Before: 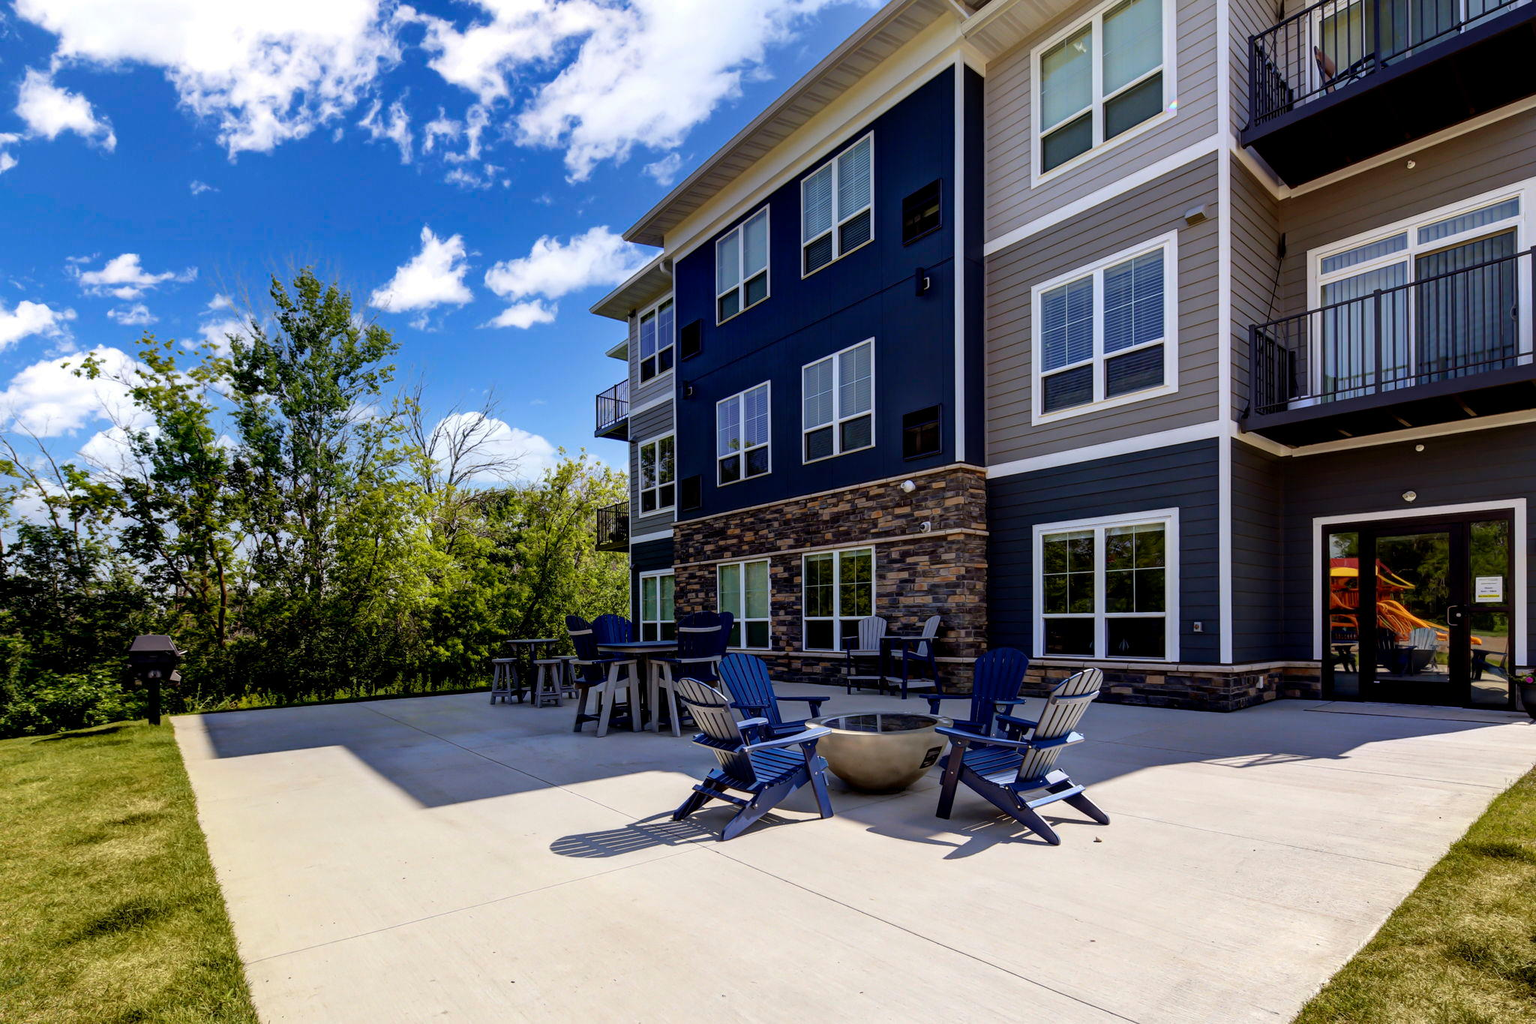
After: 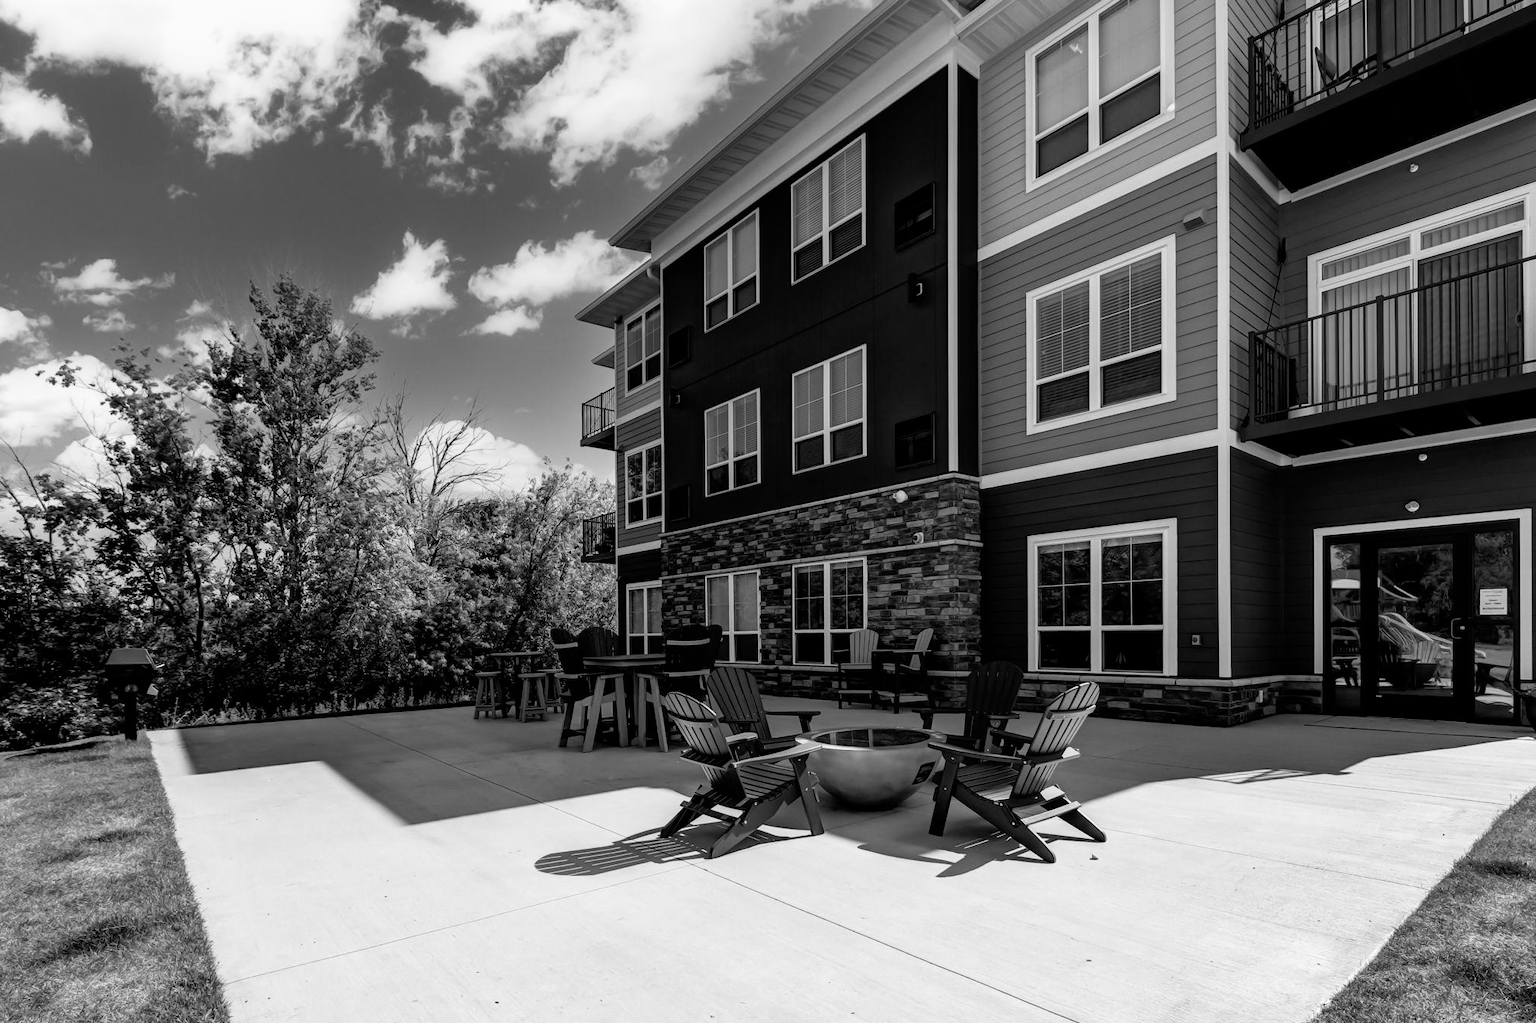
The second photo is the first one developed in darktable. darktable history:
crop: left 1.743%, right 0.268%, bottom 2.011%
rgb curve: curves: ch0 [(0, 0) (0.078, 0.051) (0.929, 0.956) (1, 1)], compensate middle gray true
color contrast: green-magenta contrast 1.55, blue-yellow contrast 1.83
monochrome: a -6.99, b 35.61, size 1.4
